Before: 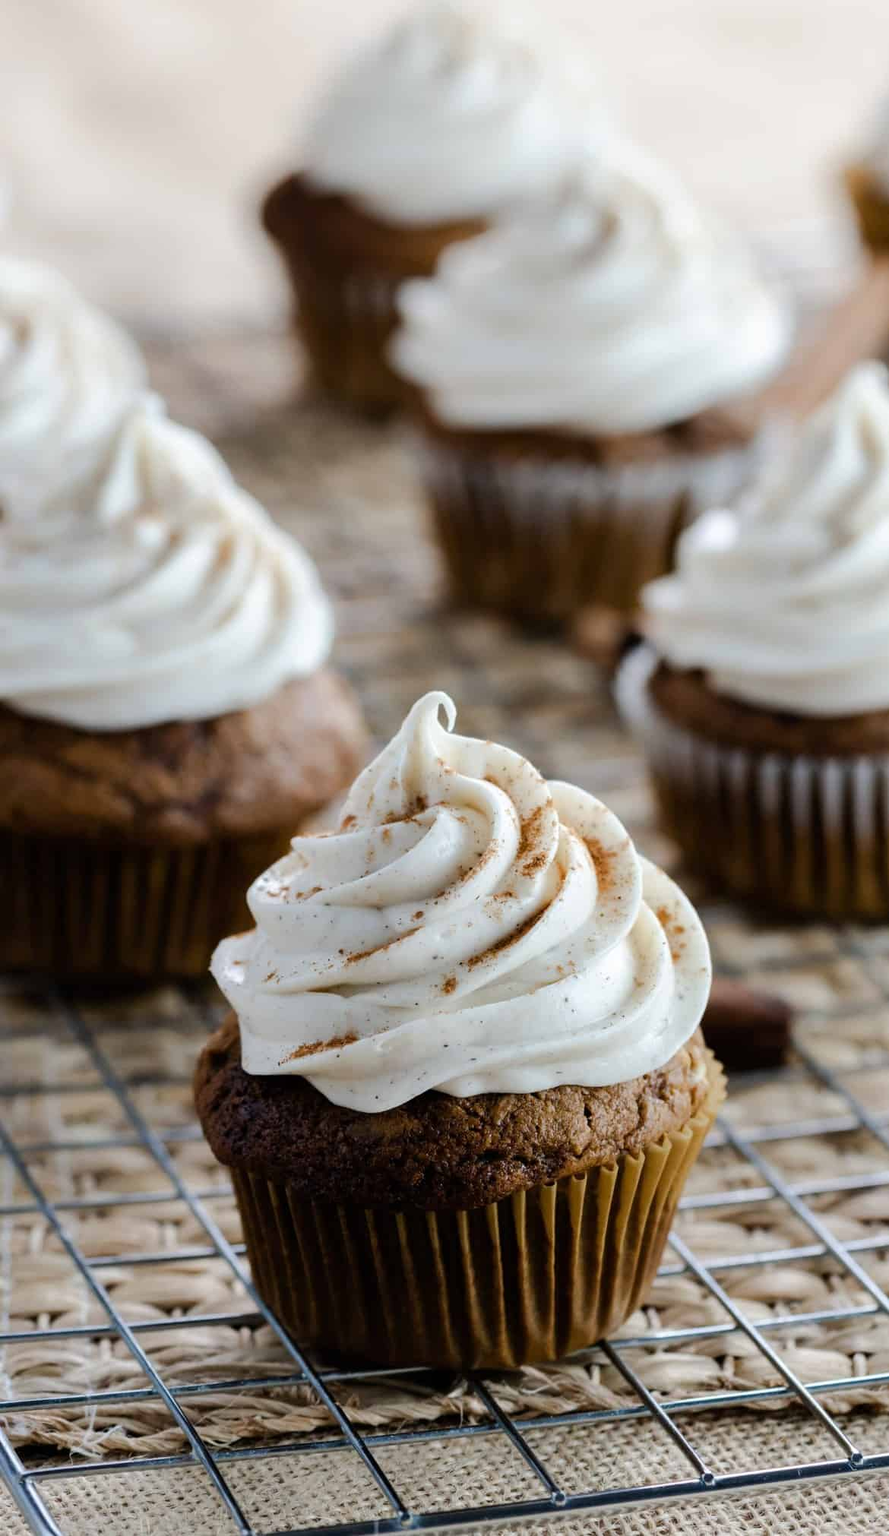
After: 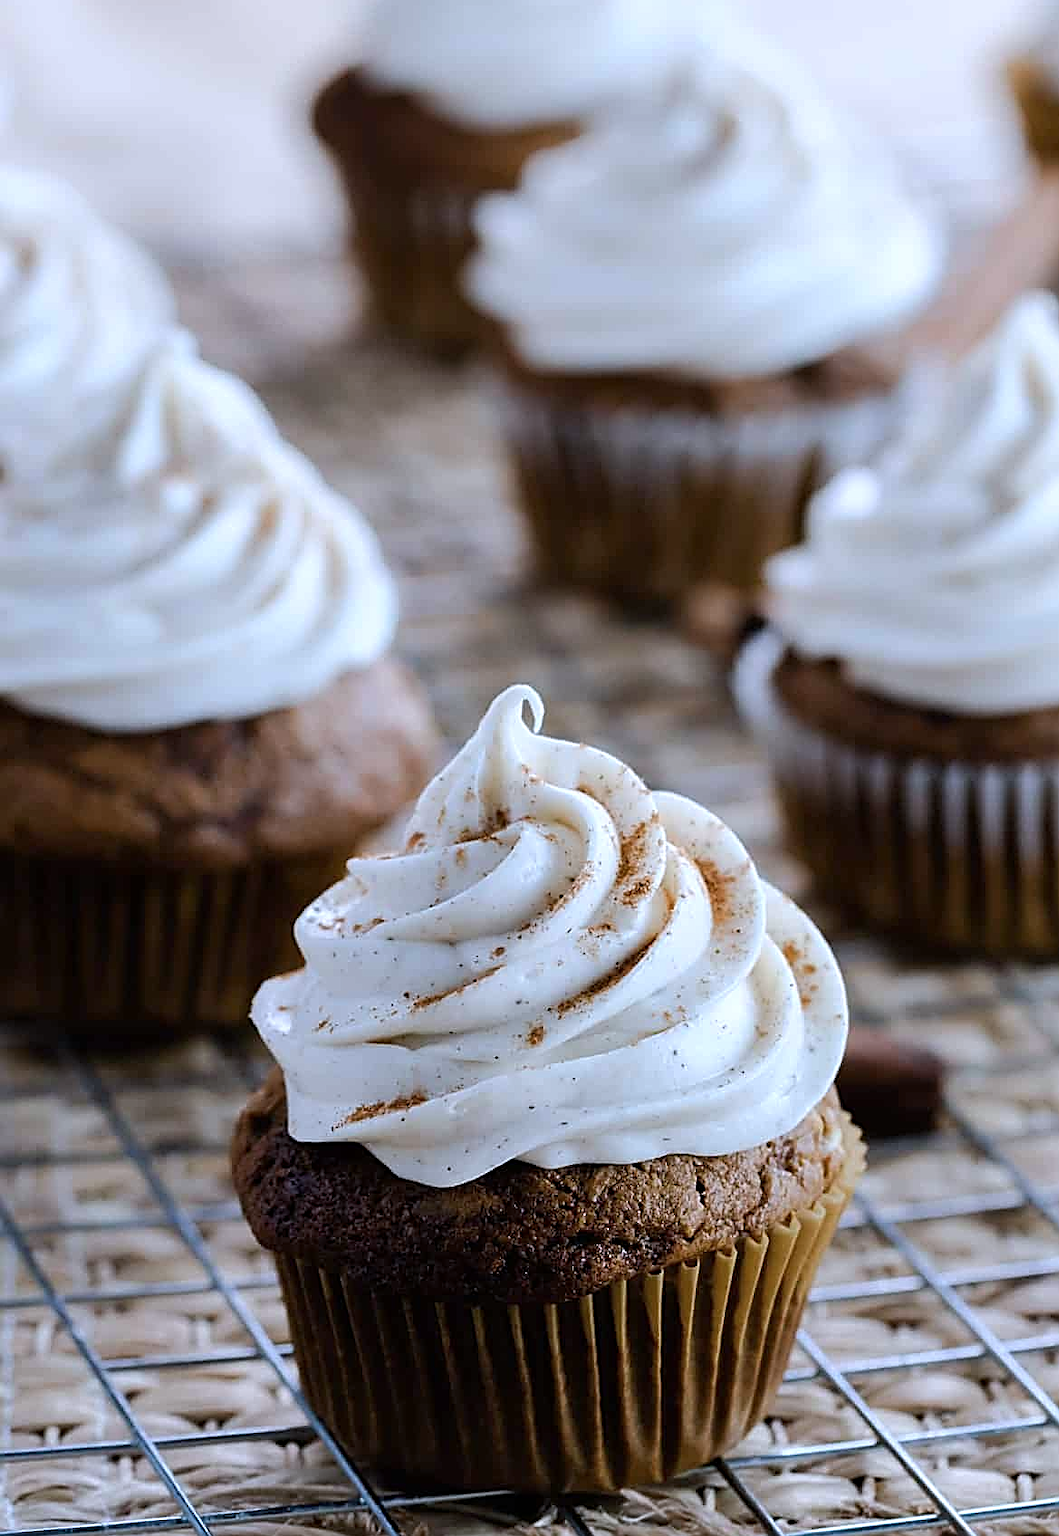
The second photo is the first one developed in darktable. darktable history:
sharpen: amount 1
color calibration: illuminant as shot in camera, x 0.37, y 0.382, temperature 4313.32 K
crop: top 7.625%, bottom 8.027%
